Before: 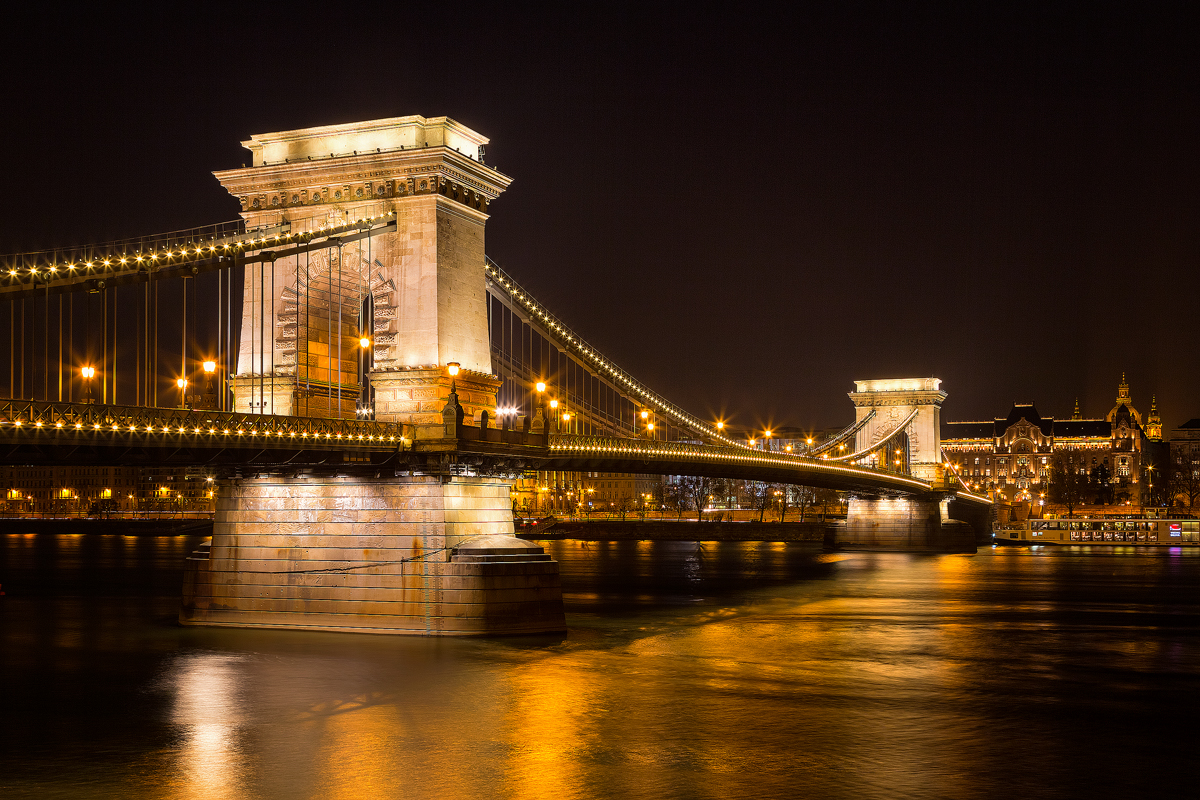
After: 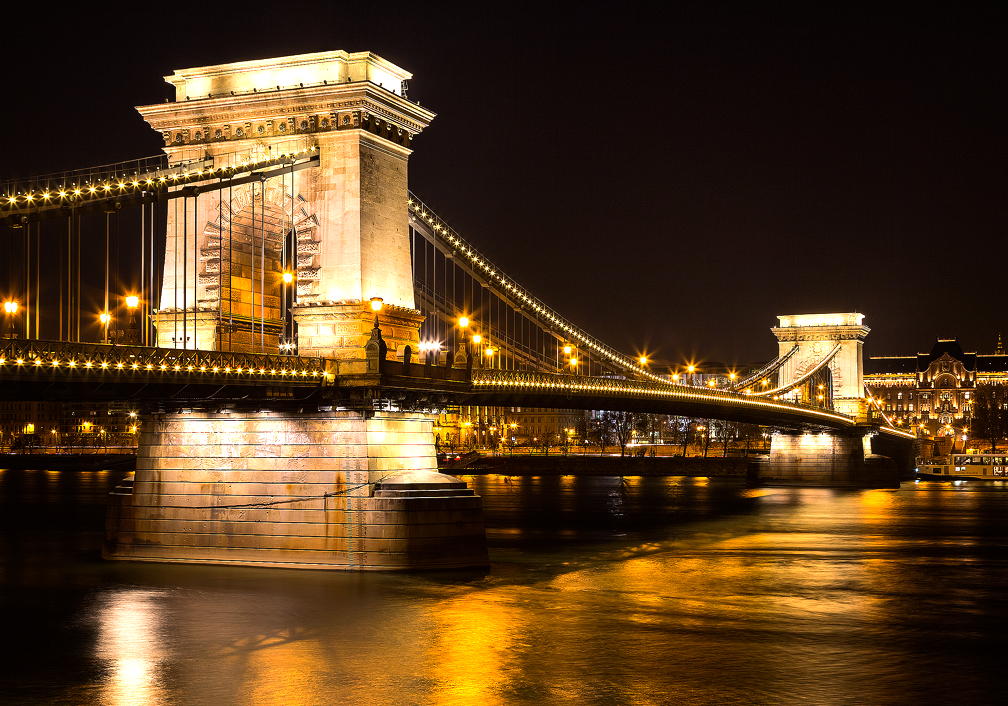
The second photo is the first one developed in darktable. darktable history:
crop: left 6.446%, top 8.188%, right 9.538%, bottom 3.548%
tone equalizer: -8 EV -0.75 EV, -7 EV -0.7 EV, -6 EV -0.6 EV, -5 EV -0.4 EV, -3 EV 0.4 EV, -2 EV 0.6 EV, -1 EV 0.7 EV, +0 EV 0.75 EV, edges refinement/feathering 500, mask exposure compensation -1.57 EV, preserve details no
white balance: emerald 1
